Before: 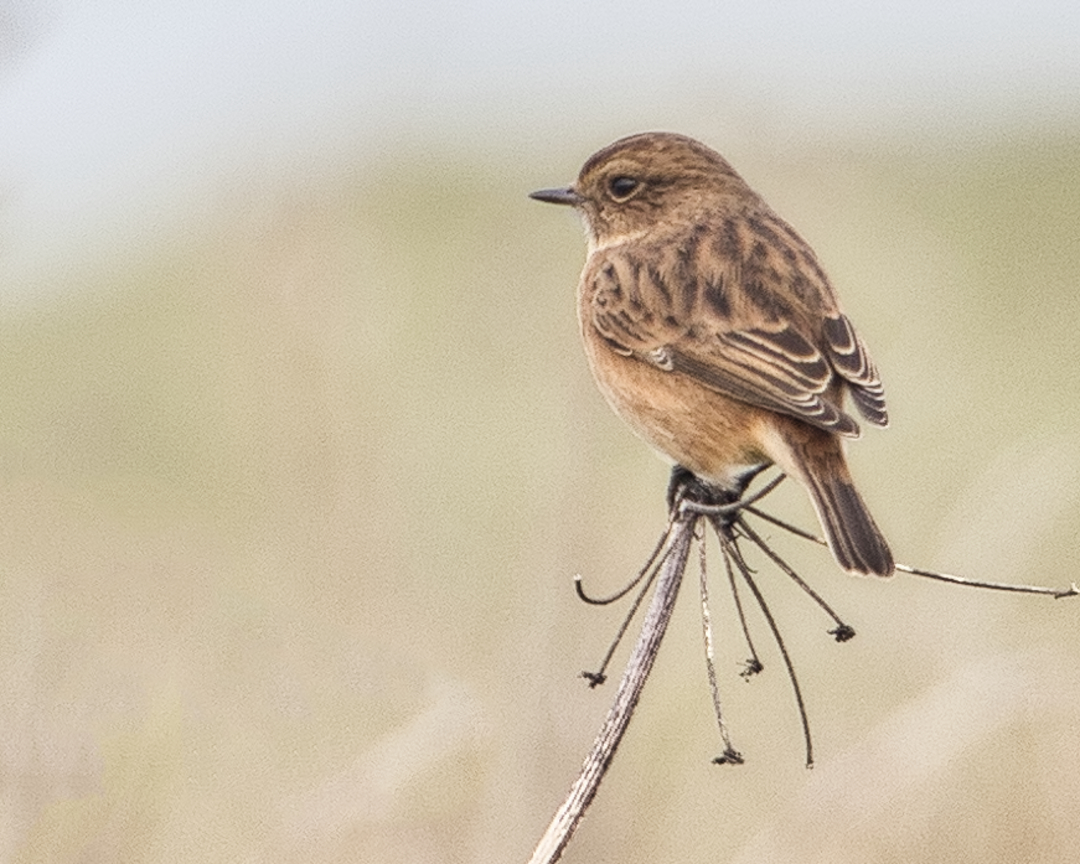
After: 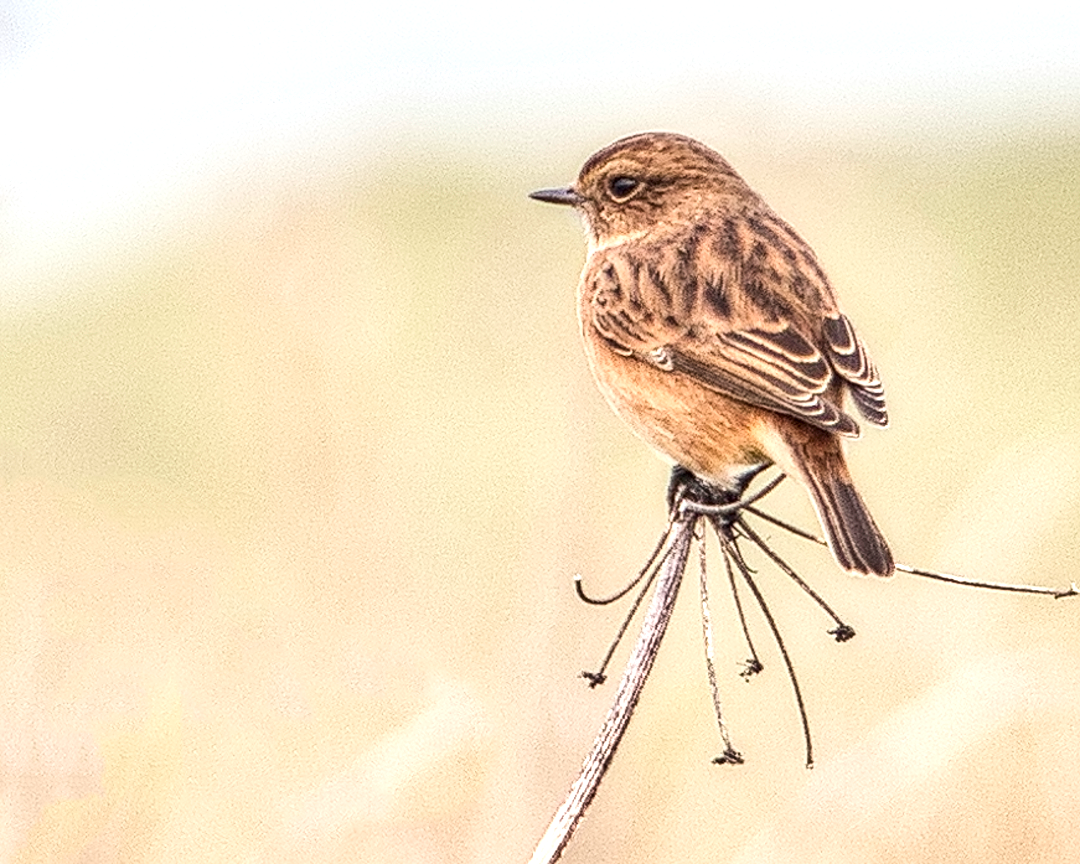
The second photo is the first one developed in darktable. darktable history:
exposure: black level correction 0.001, exposure 0.5 EV, compensate exposure bias true, compensate highlight preservation false
contrast brightness saturation: contrast 0.154, brightness -0.005, saturation 0.097
sharpen: on, module defaults
local contrast: on, module defaults
